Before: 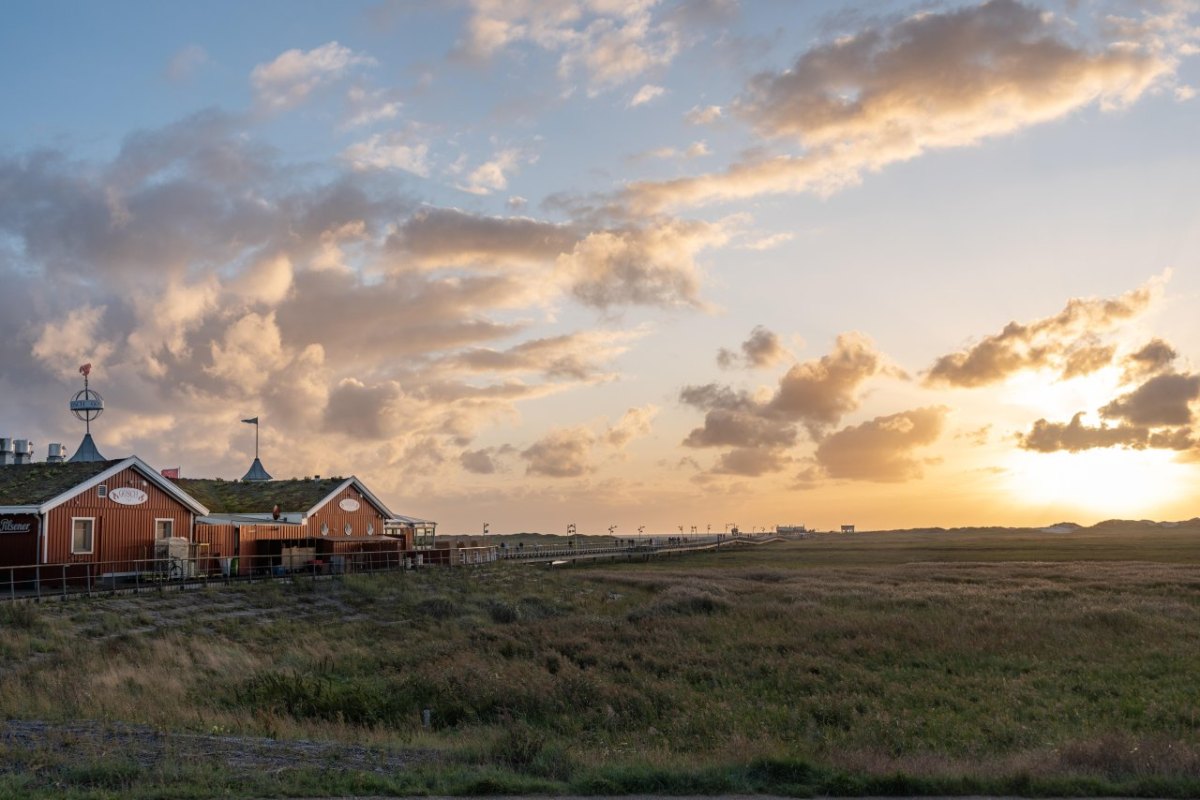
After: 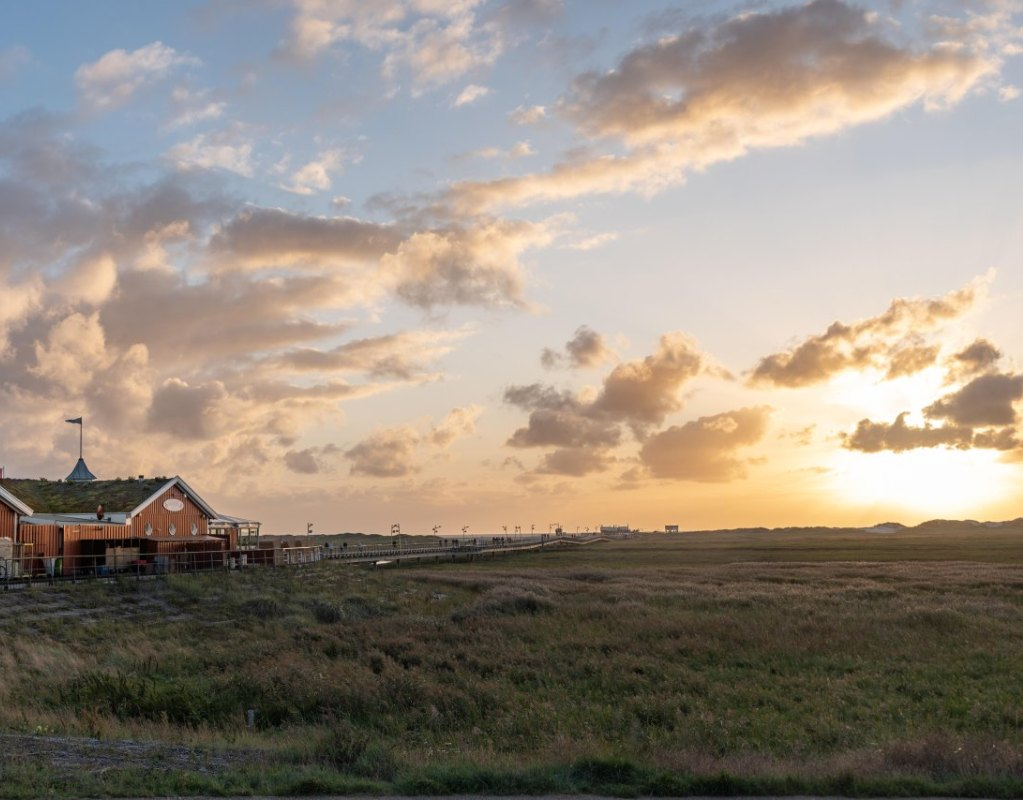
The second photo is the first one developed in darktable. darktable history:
crop and rotate: left 14.71%
